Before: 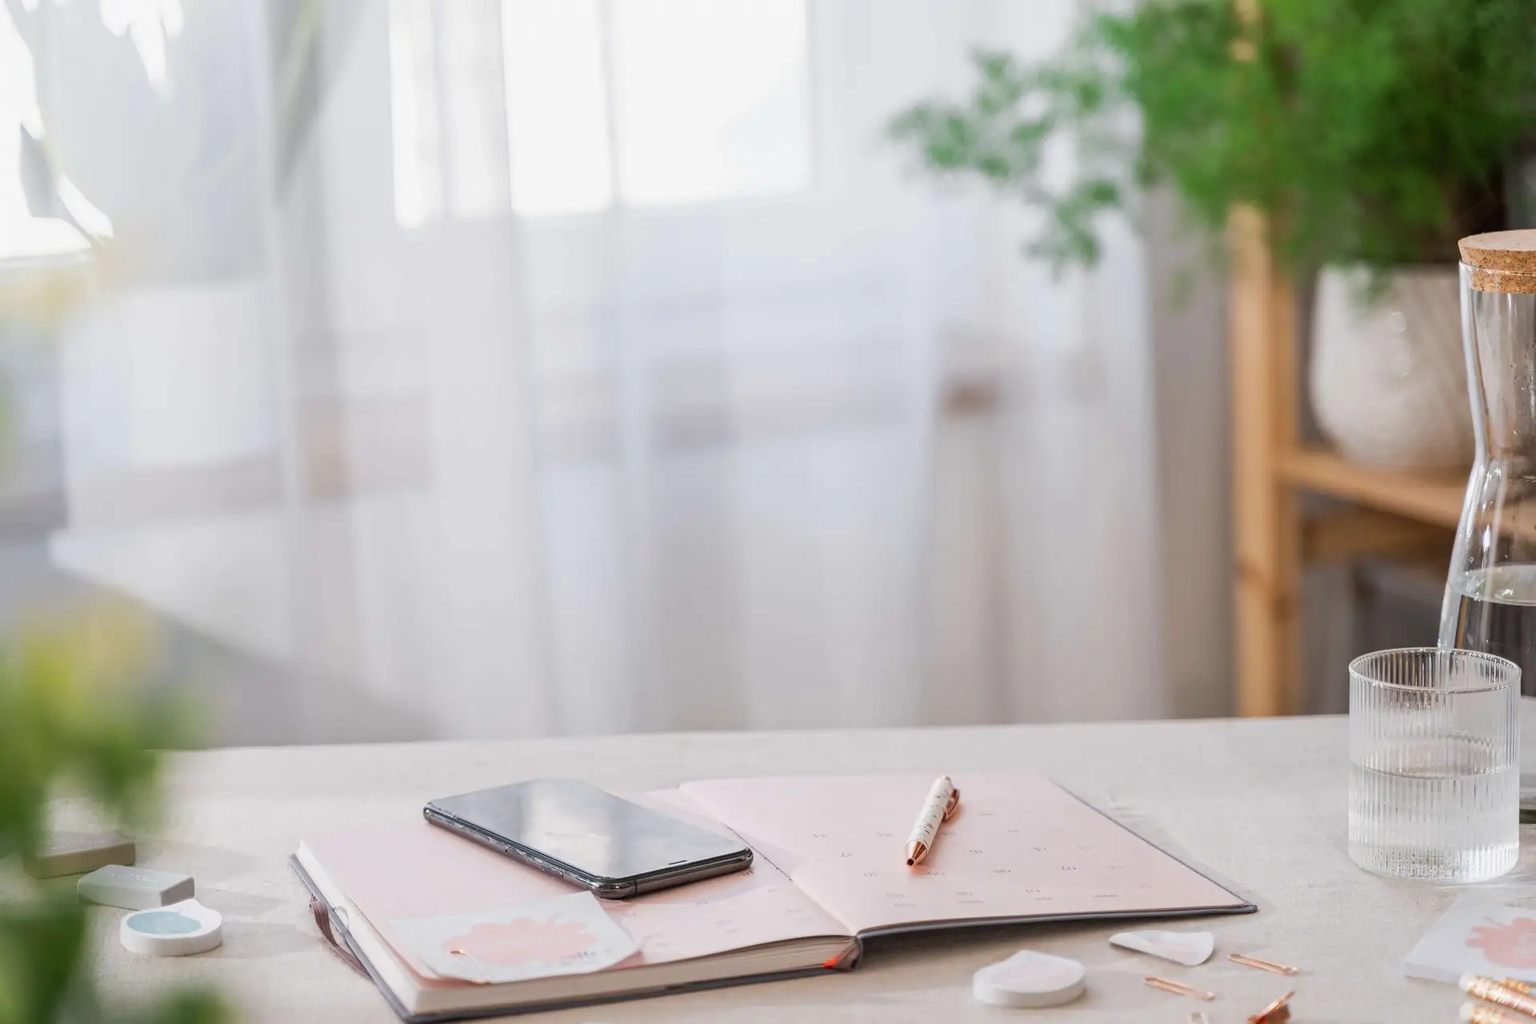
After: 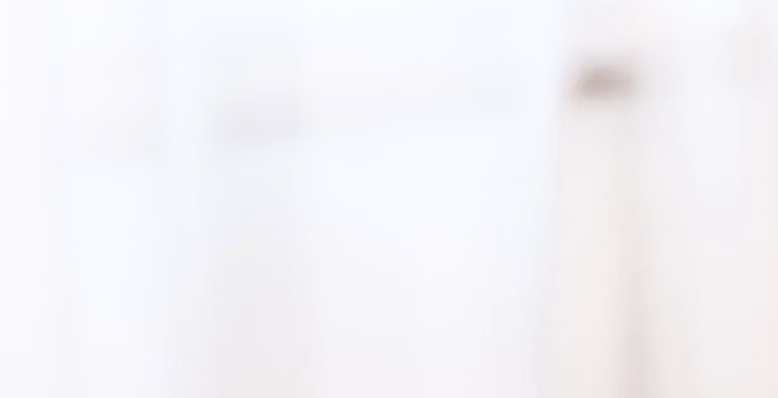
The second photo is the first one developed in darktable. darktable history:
local contrast: detail 130%
crop: left 31.812%, top 32.618%, right 27.658%, bottom 36.272%
contrast brightness saturation: contrast 0.449, brightness 0.563, saturation -0.209
